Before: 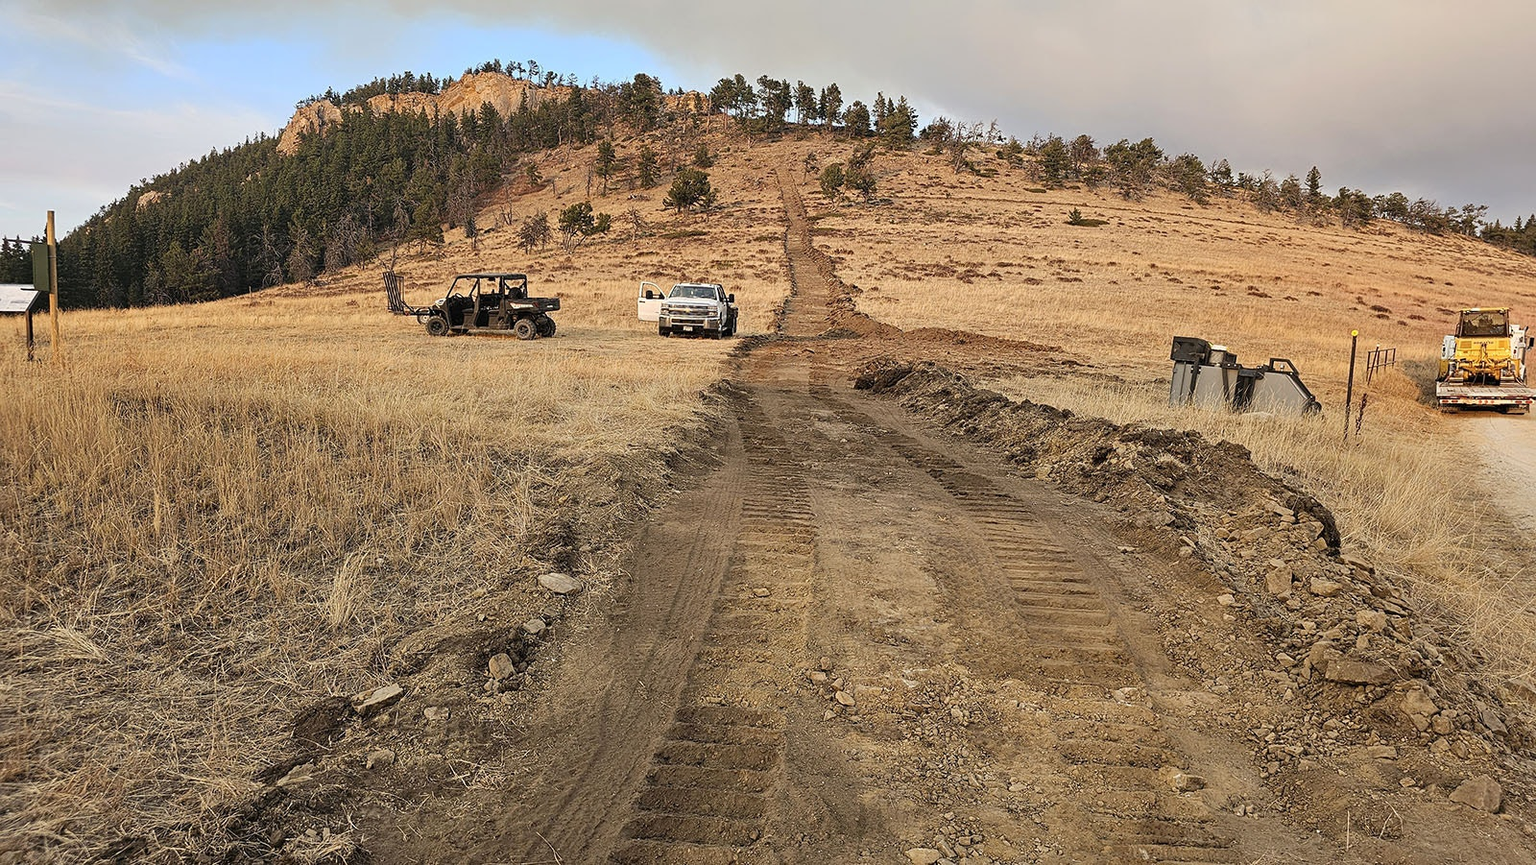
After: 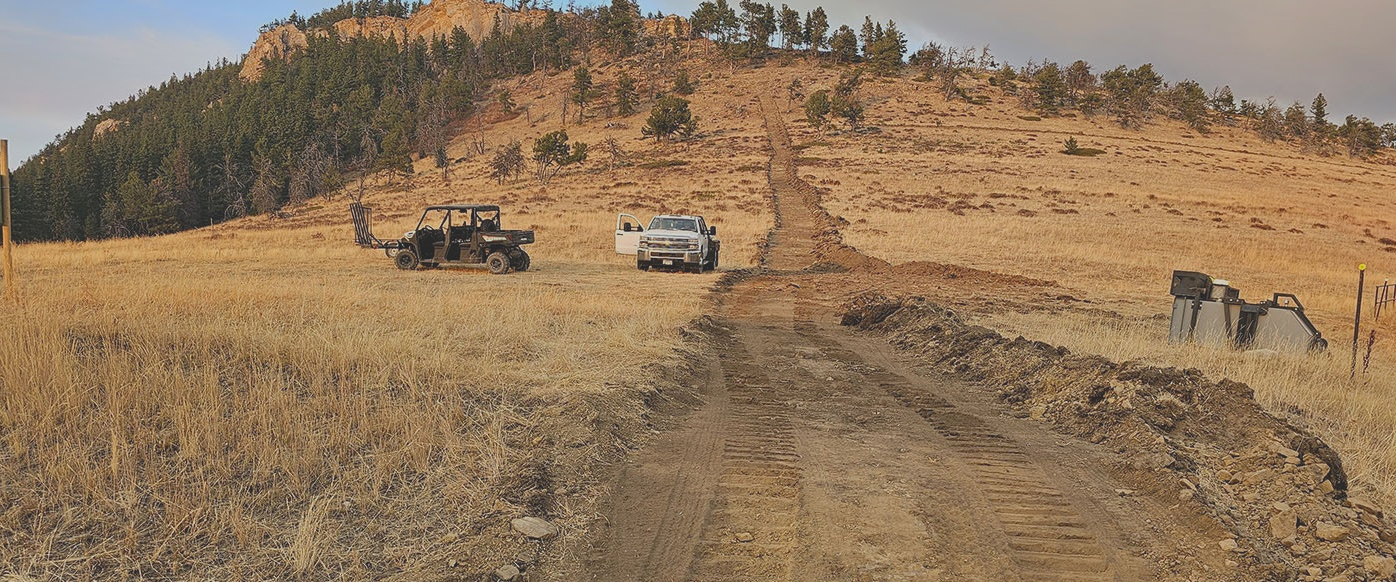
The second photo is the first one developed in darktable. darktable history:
shadows and highlights: shadows 52.87, soften with gaussian
contrast brightness saturation: contrast -0.289
crop: left 3.074%, top 8.954%, right 9.669%, bottom 26.342%
